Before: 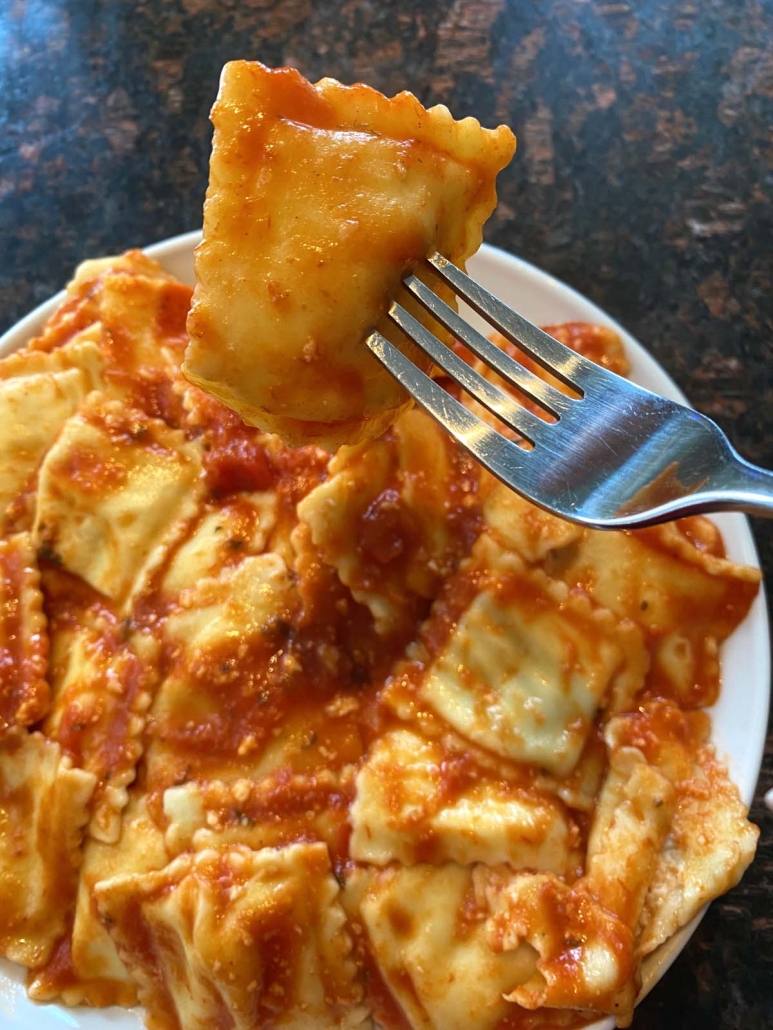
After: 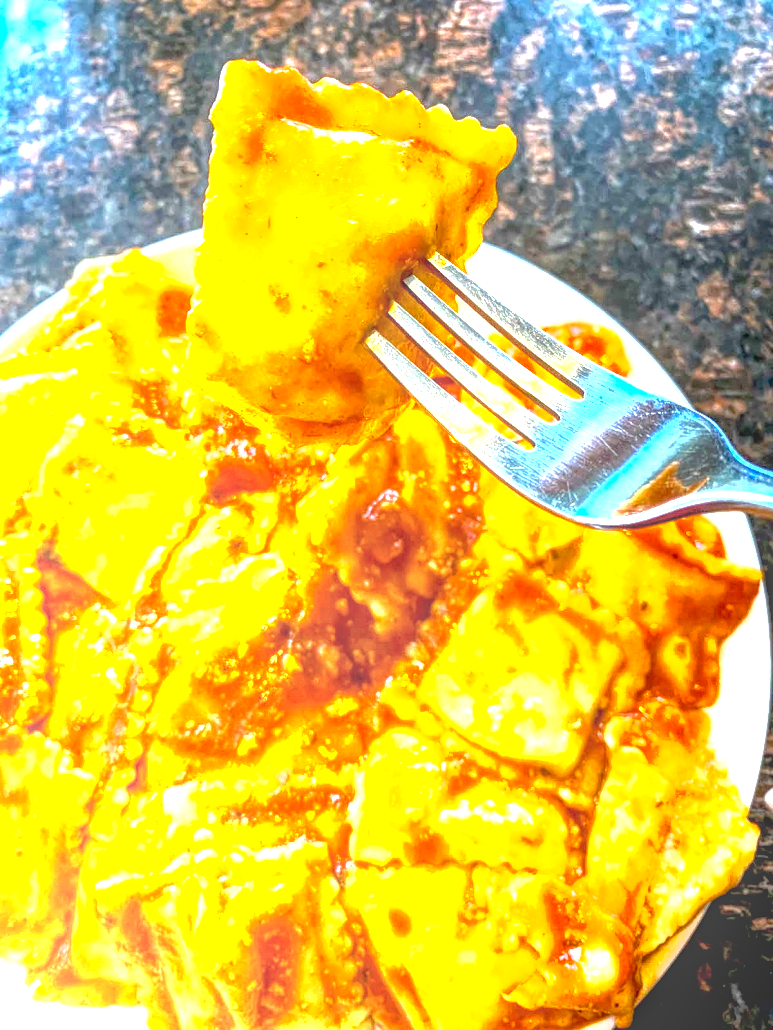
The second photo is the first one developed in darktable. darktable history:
exposure: black level correction 0.009, exposure 0.11 EV, compensate highlight preservation false
color balance rgb: perceptual saturation grading › global saturation -3.606%, perceptual saturation grading › shadows -1.328%, perceptual brilliance grading › global brilliance 34.312%, perceptual brilliance grading › highlights 50.246%, perceptual brilliance grading › mid-tones 59.968%, perceptual brilliance grading › shadows 34.53%
local contrast: highlights 20%, shadows 29%, detail 199%, midtone range 0.2
